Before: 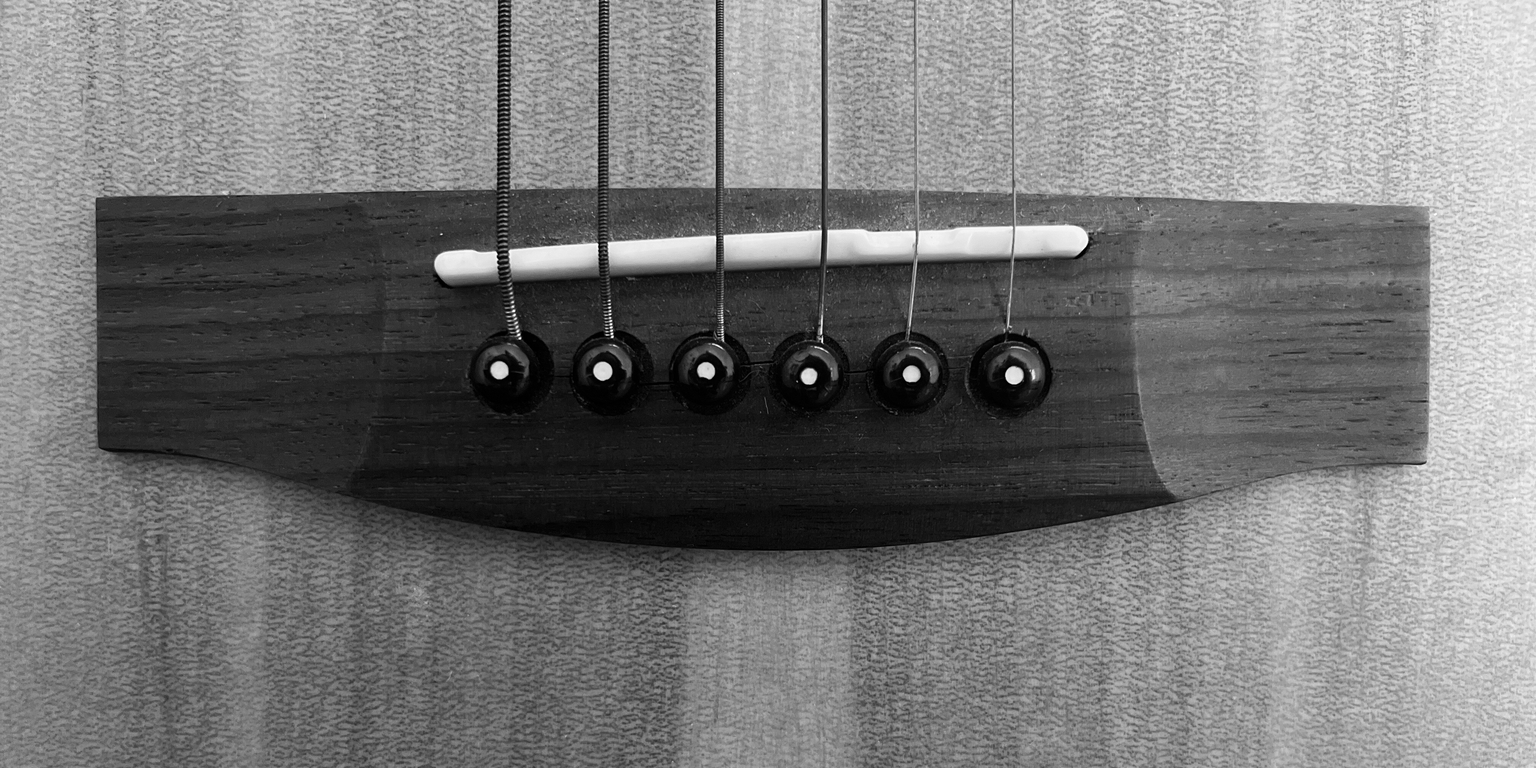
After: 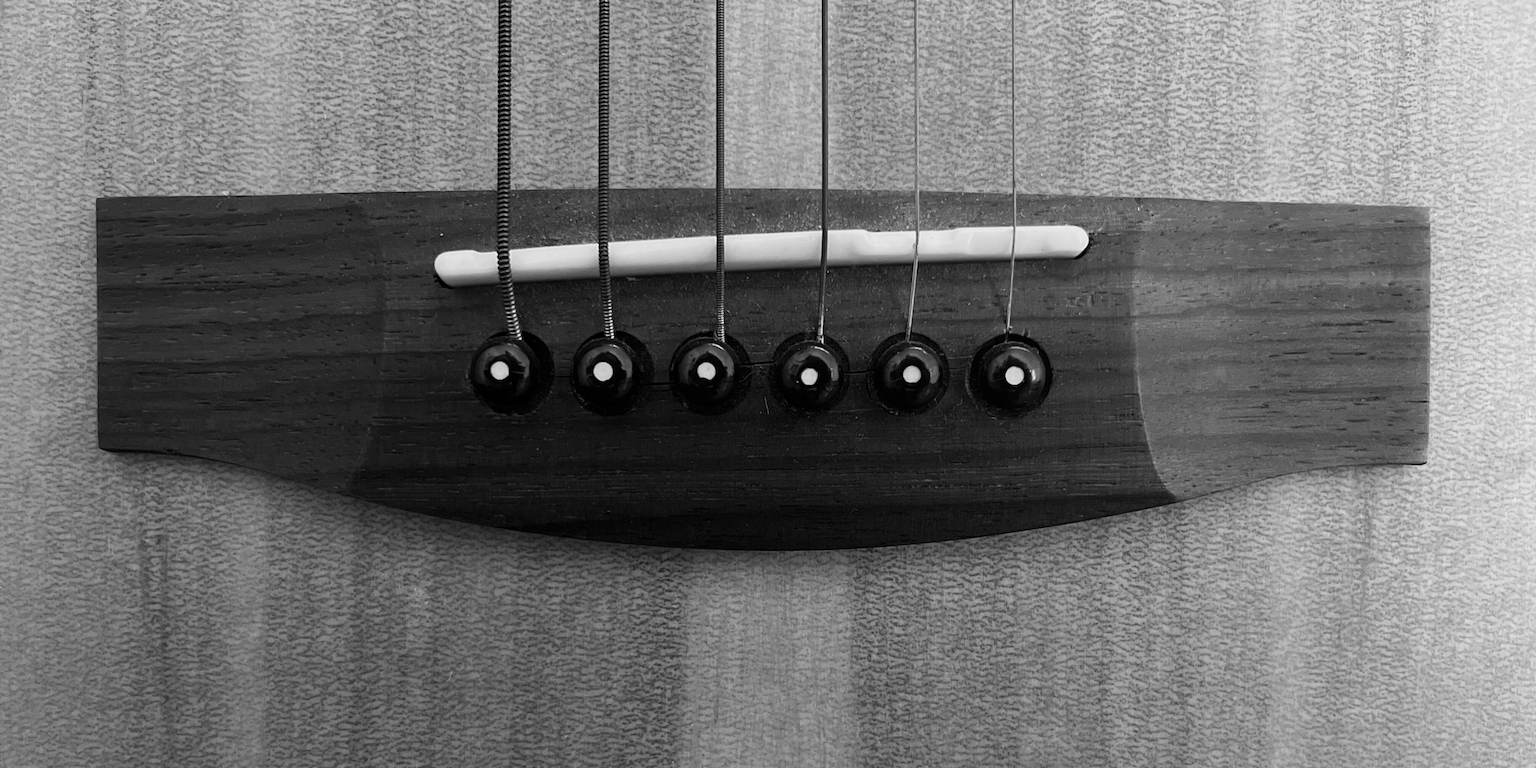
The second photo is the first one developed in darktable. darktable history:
monochrome: a 26.22, b 42.67, size 0.8
color correction: highlights a* 11.96, highlights b* 11.58
